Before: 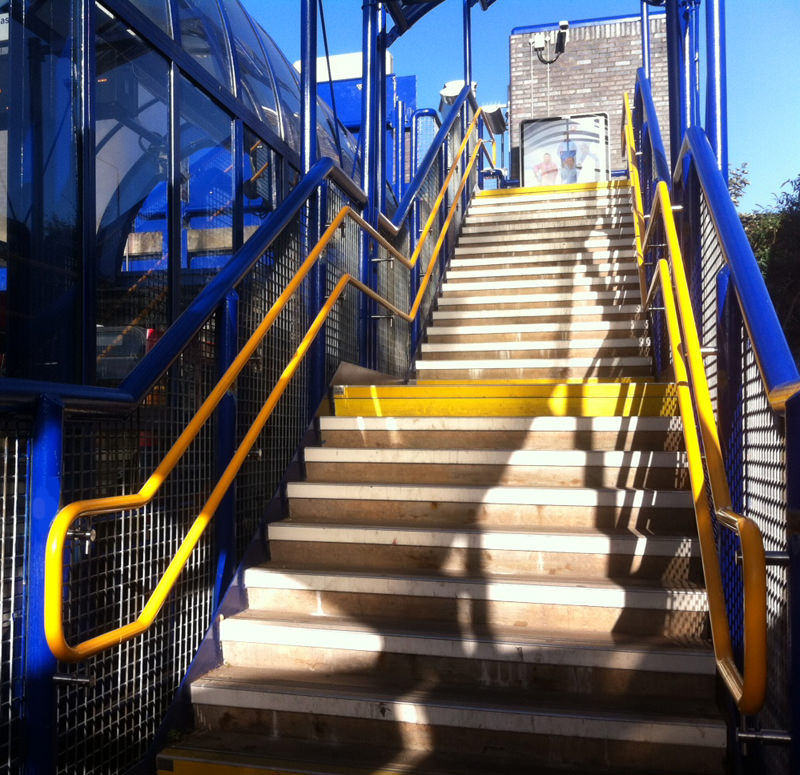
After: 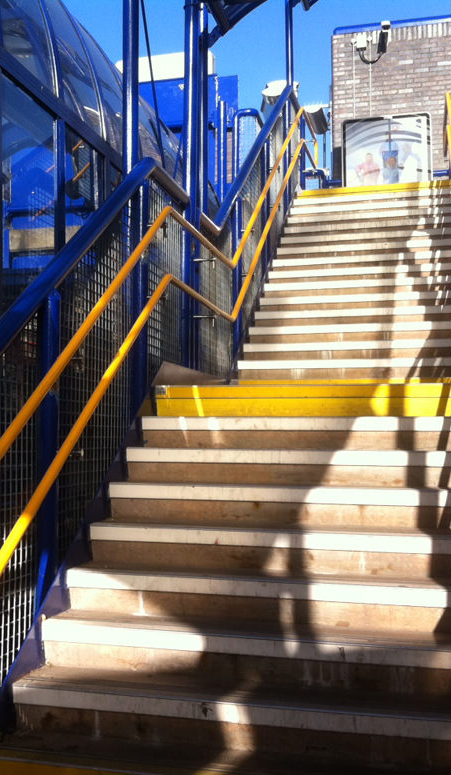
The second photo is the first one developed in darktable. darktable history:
crop and rotate: left 22.325%, right 21.265%
